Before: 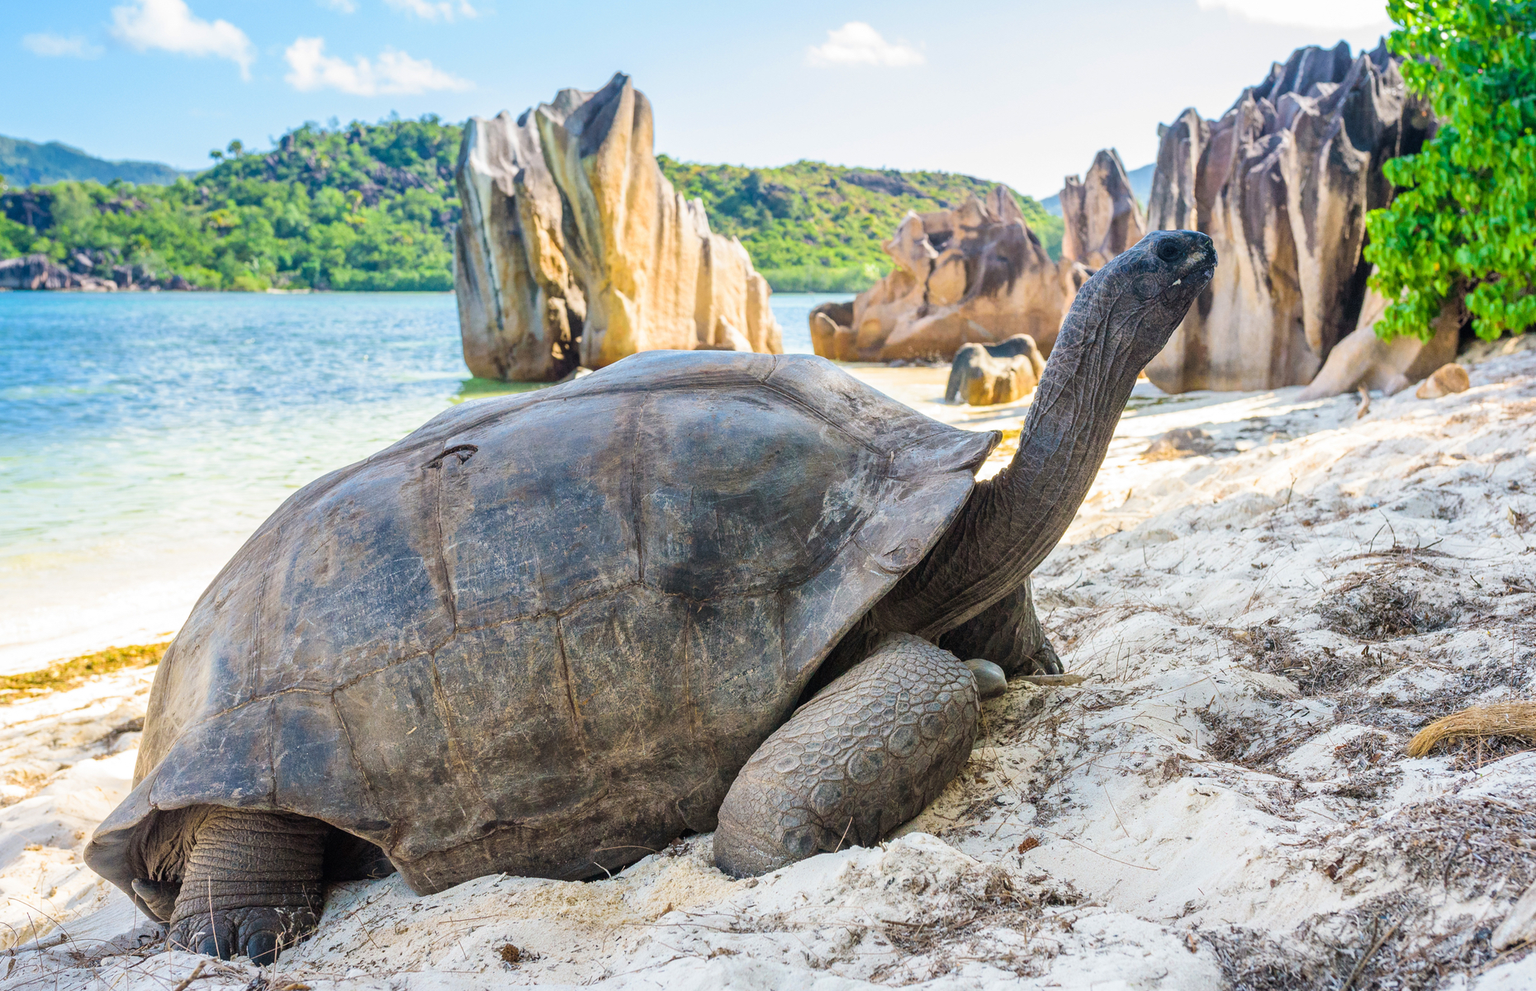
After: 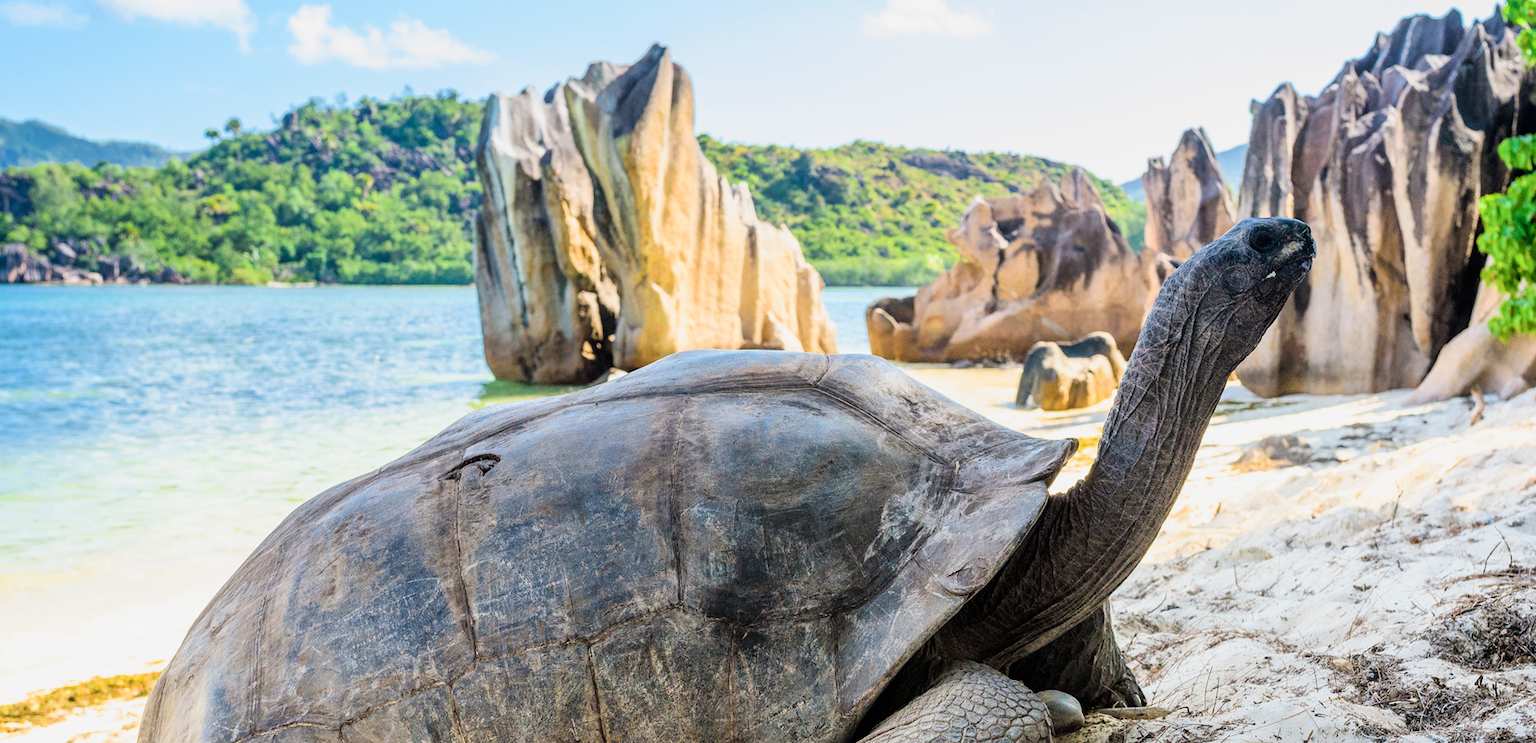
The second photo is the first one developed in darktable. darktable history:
filmic rgb: black relative exposure -8.1 EV, white relative exposure 3.01 EV, hardness 5.34, contrast 1.265, color science v6 (2022)
crop: left 1.568%, top 3.369%, right 7.715%, bottom 28.509%
